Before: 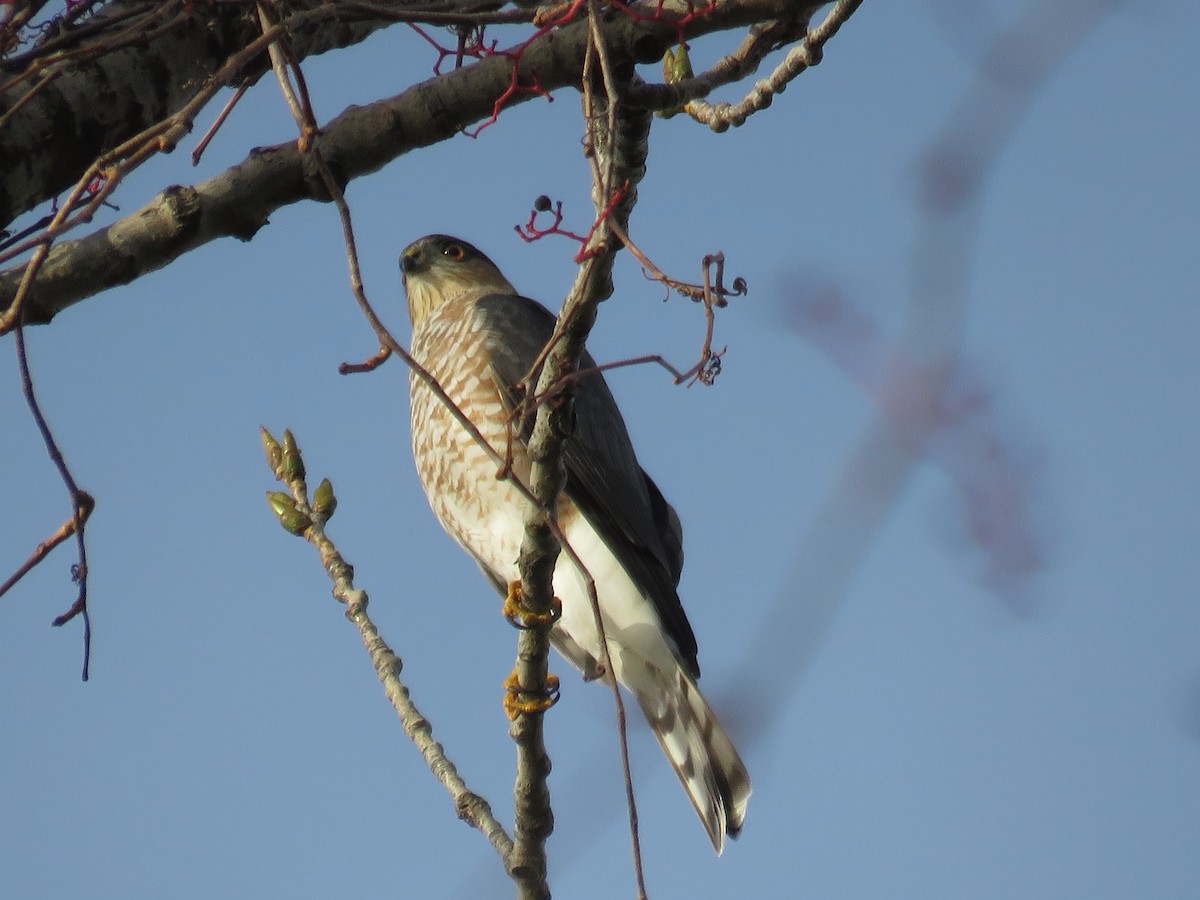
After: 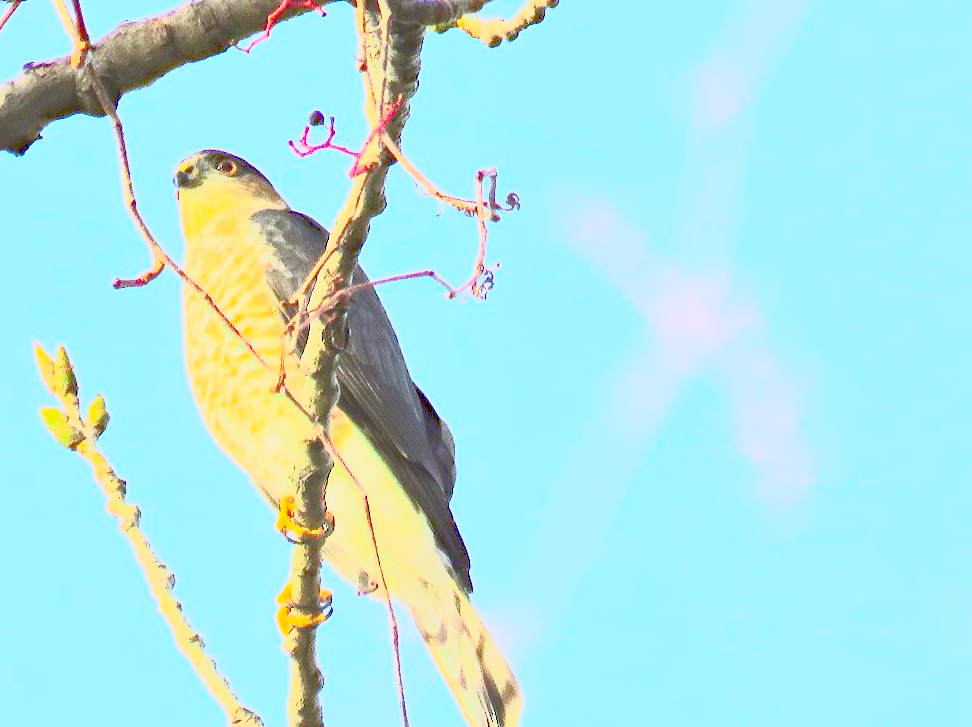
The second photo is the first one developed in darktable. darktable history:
crop: left 18.967%, top 9.495%, right 0%, bottom 9.621%
tone curve: curves: ch0 [(0, 0) (0.004, 0.008) (0.077, 0.156) (0.169, 0.29) (0.774, 0.774) (0.988, 0.926)], preserve colors none
sharpen: amount 0.2
haze removal: compatibility mode true, adaptive false
exposure: exposure 1.992 EV, compensate highlight preservation false
contrast brightness saturation: contrast 0.994, brightness 0.992, saturation 0.994
local contrast: mode bilateral grid, contrast 20, coarseness 50, detail 130%, midtone range 0.2
